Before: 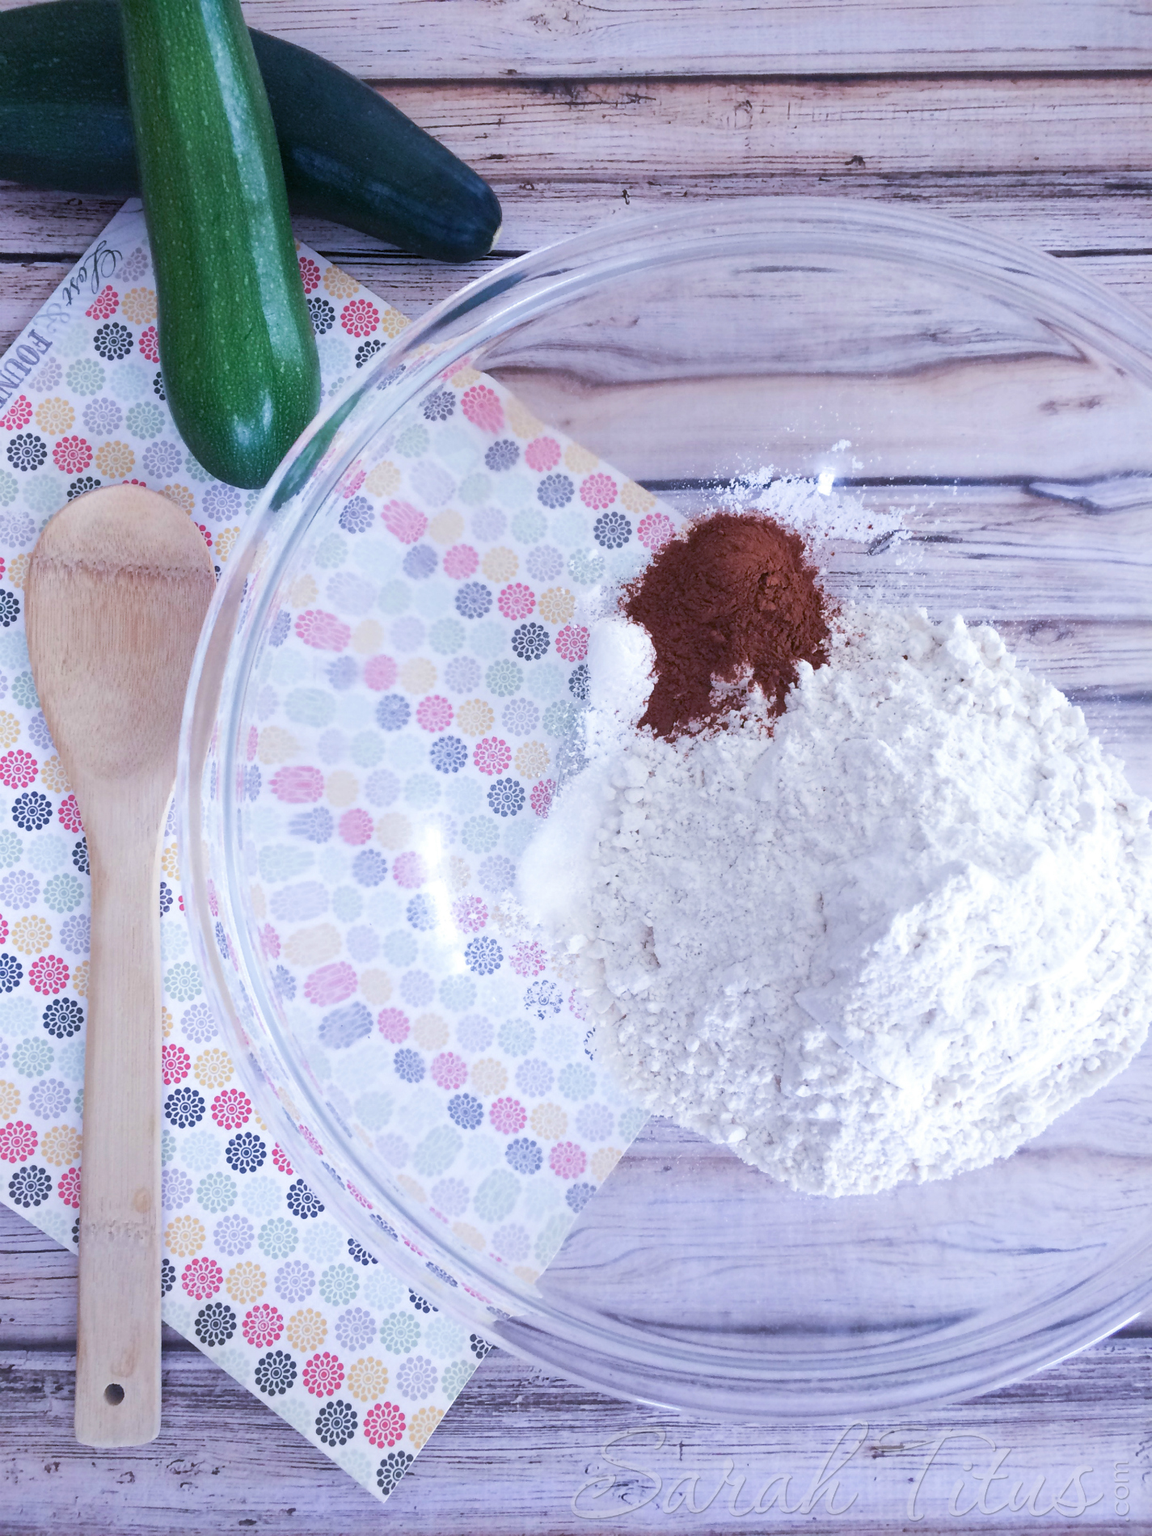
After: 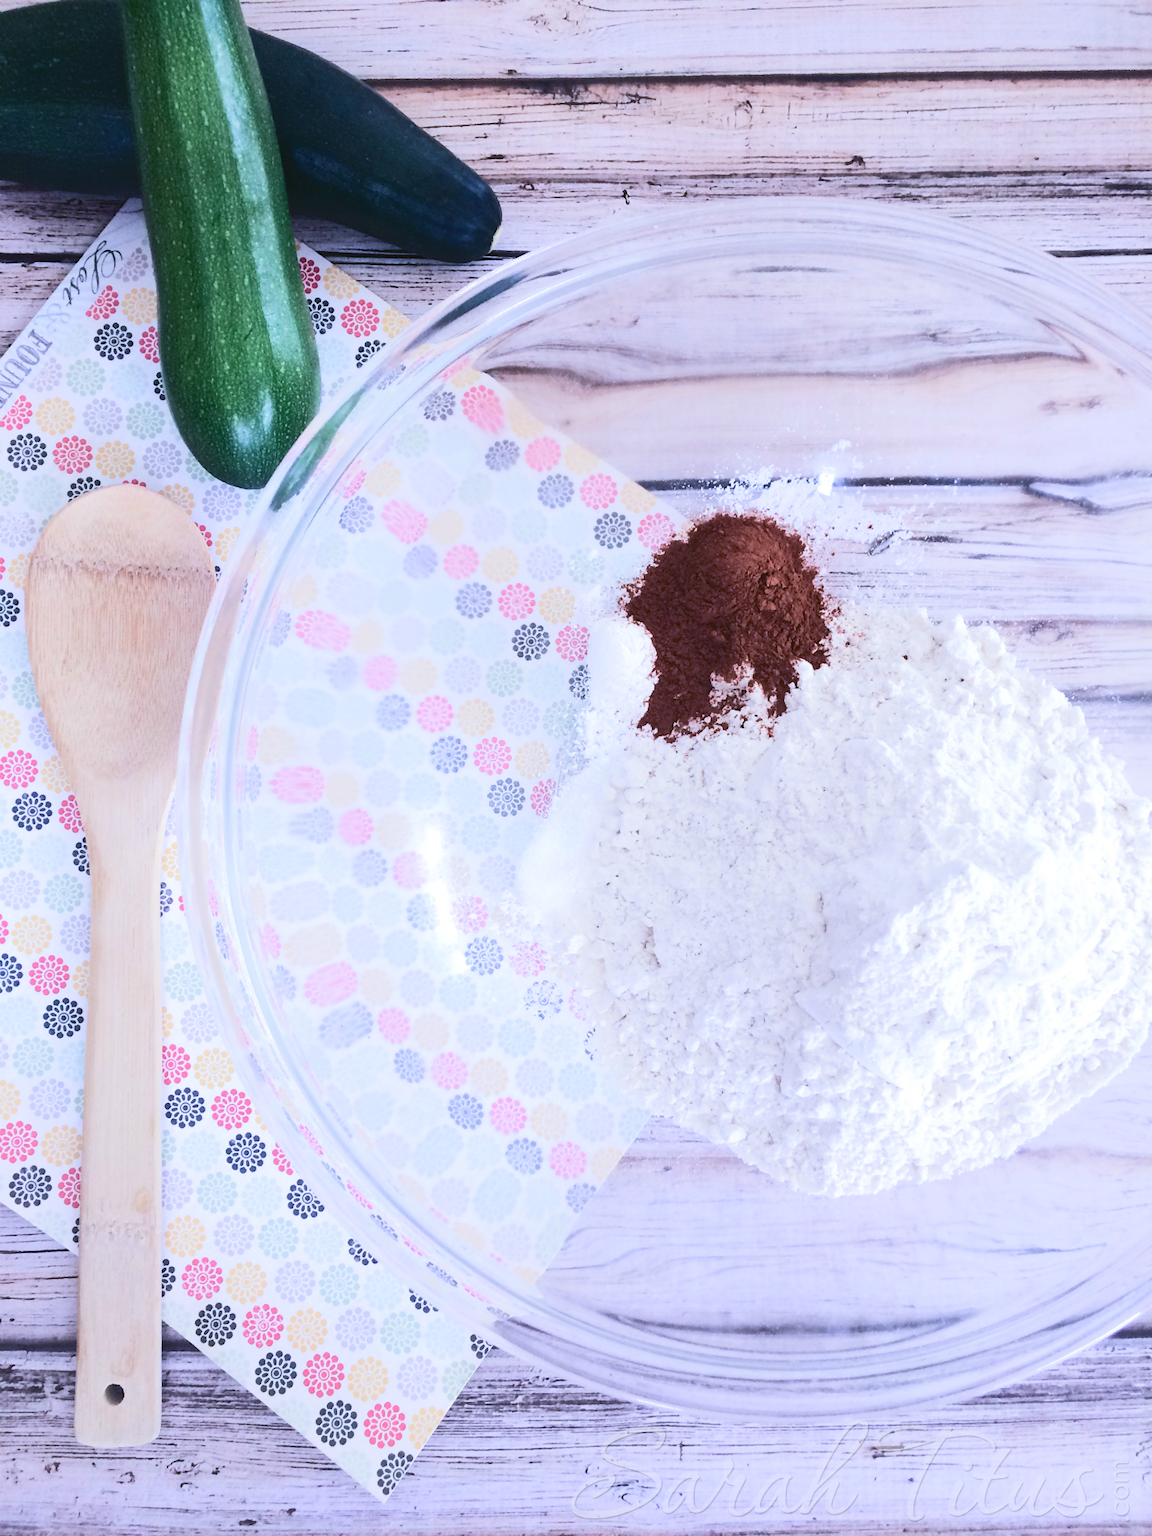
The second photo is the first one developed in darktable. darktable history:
tone curve: curves: ch0 [(0, 0) (0.003, 0.061) (0.011, 0.065) (0.025, 0.066) (0.044, 0.077) (0.069, 0.092) (0.1, 0.106) (0.136, 0.125) (0.177, 0.16) (0.224, 0.206) (0.277, 0.272) (0.335, 0.356) (0.399, 0.472) (0.468, 0.59) (0.543, 0.686) (0.623, 0.766) (0.709, 0.832) (0.801, 0.886) (0.898, 0.929) (1, 1)], color space Lab, independent channels, preserve colors none
